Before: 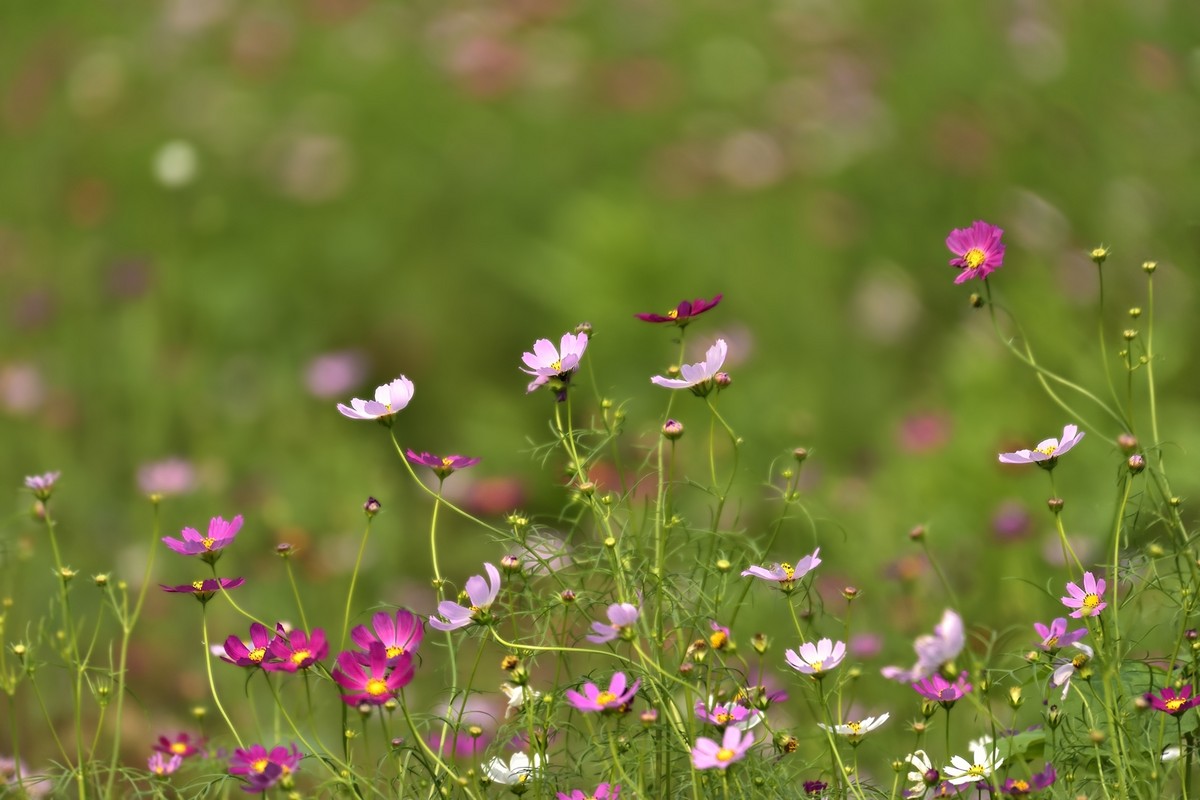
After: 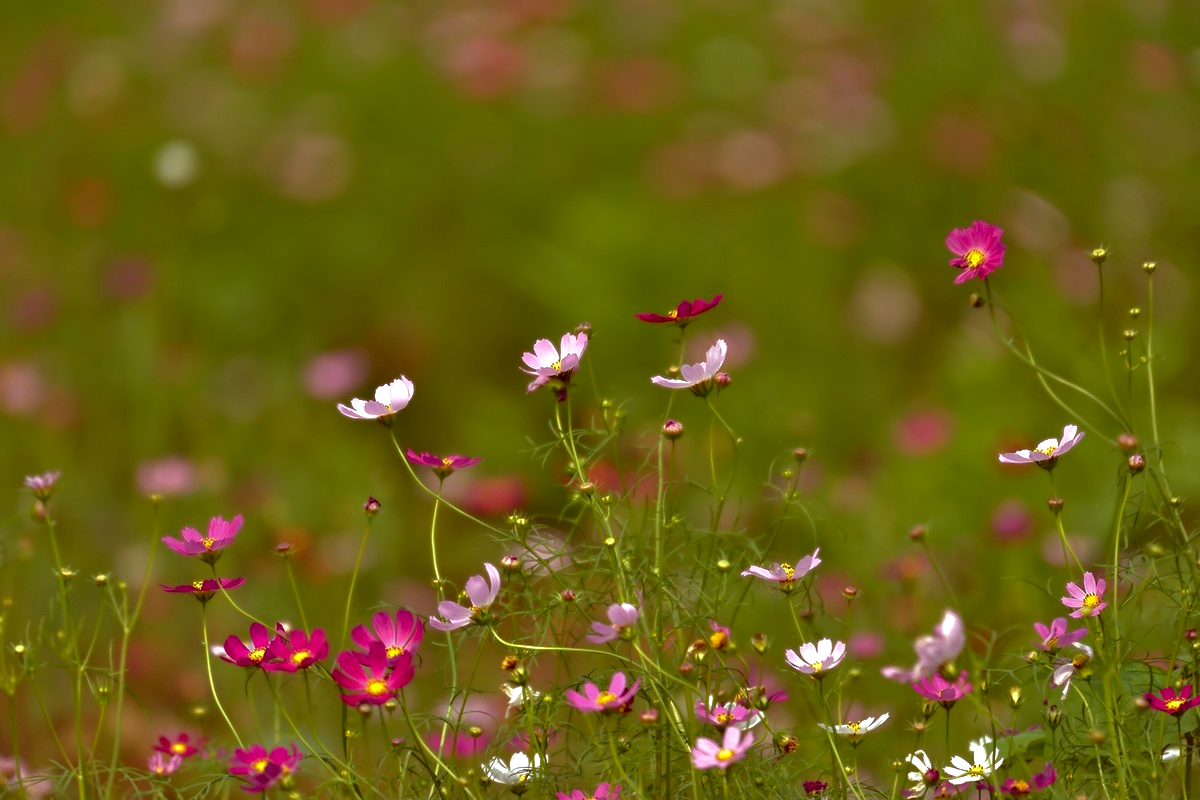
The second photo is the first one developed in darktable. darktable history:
base curve: curves: ch0 [(0, 0) (0.826, 0.587) (1, 1)]
exposure: exposure 0.258 EV, compensate highlight preservation false
color correction: highlights a* -7.23, highlights b* -0.161, shadows a* 20.08, shadows b* 11.73
